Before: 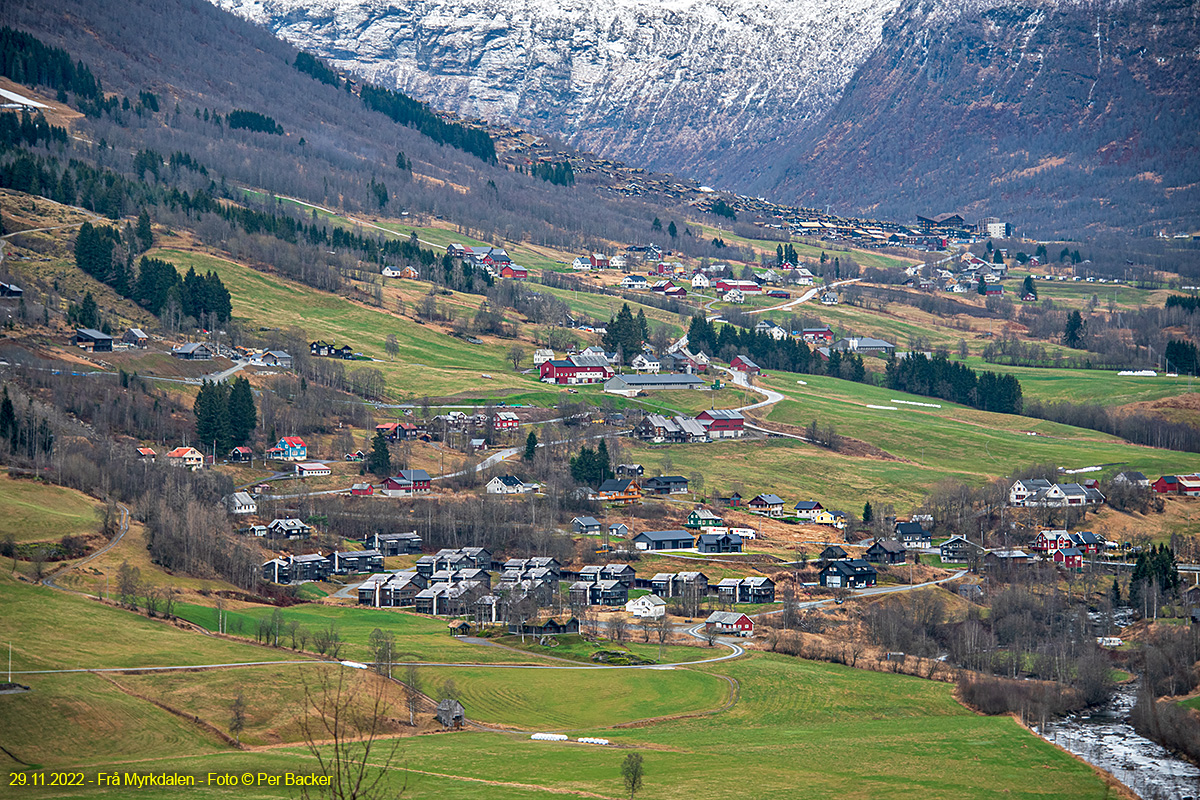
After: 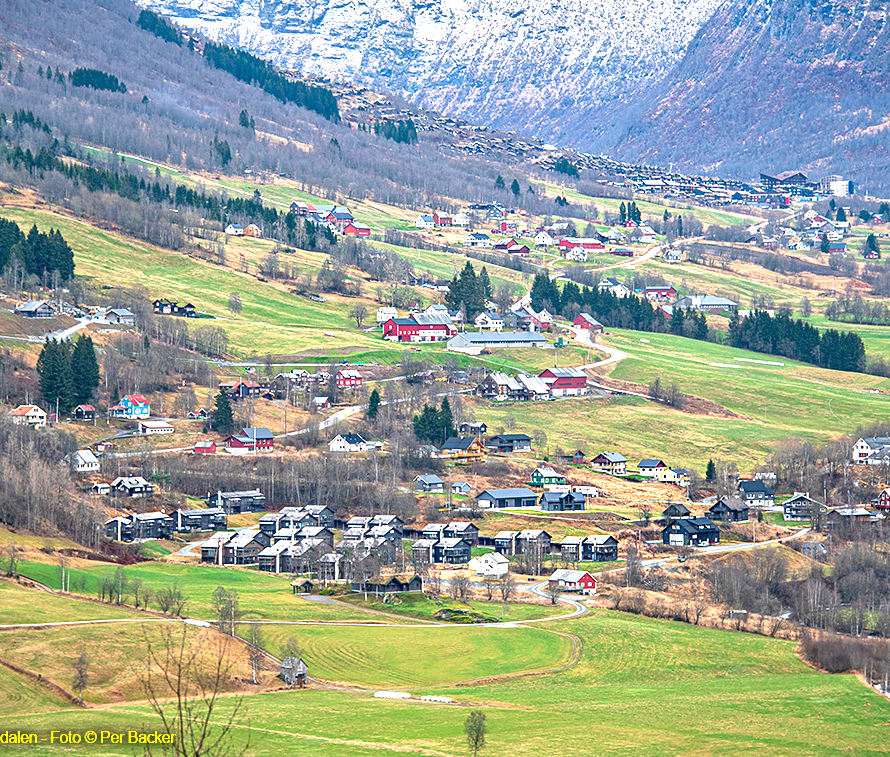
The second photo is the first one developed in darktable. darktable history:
exposure: black level correction 0, exposure 1.1 EV, compensate highlight preservation false
crop and rotate: left 13.15%, top 5.251%, right 12.609%
